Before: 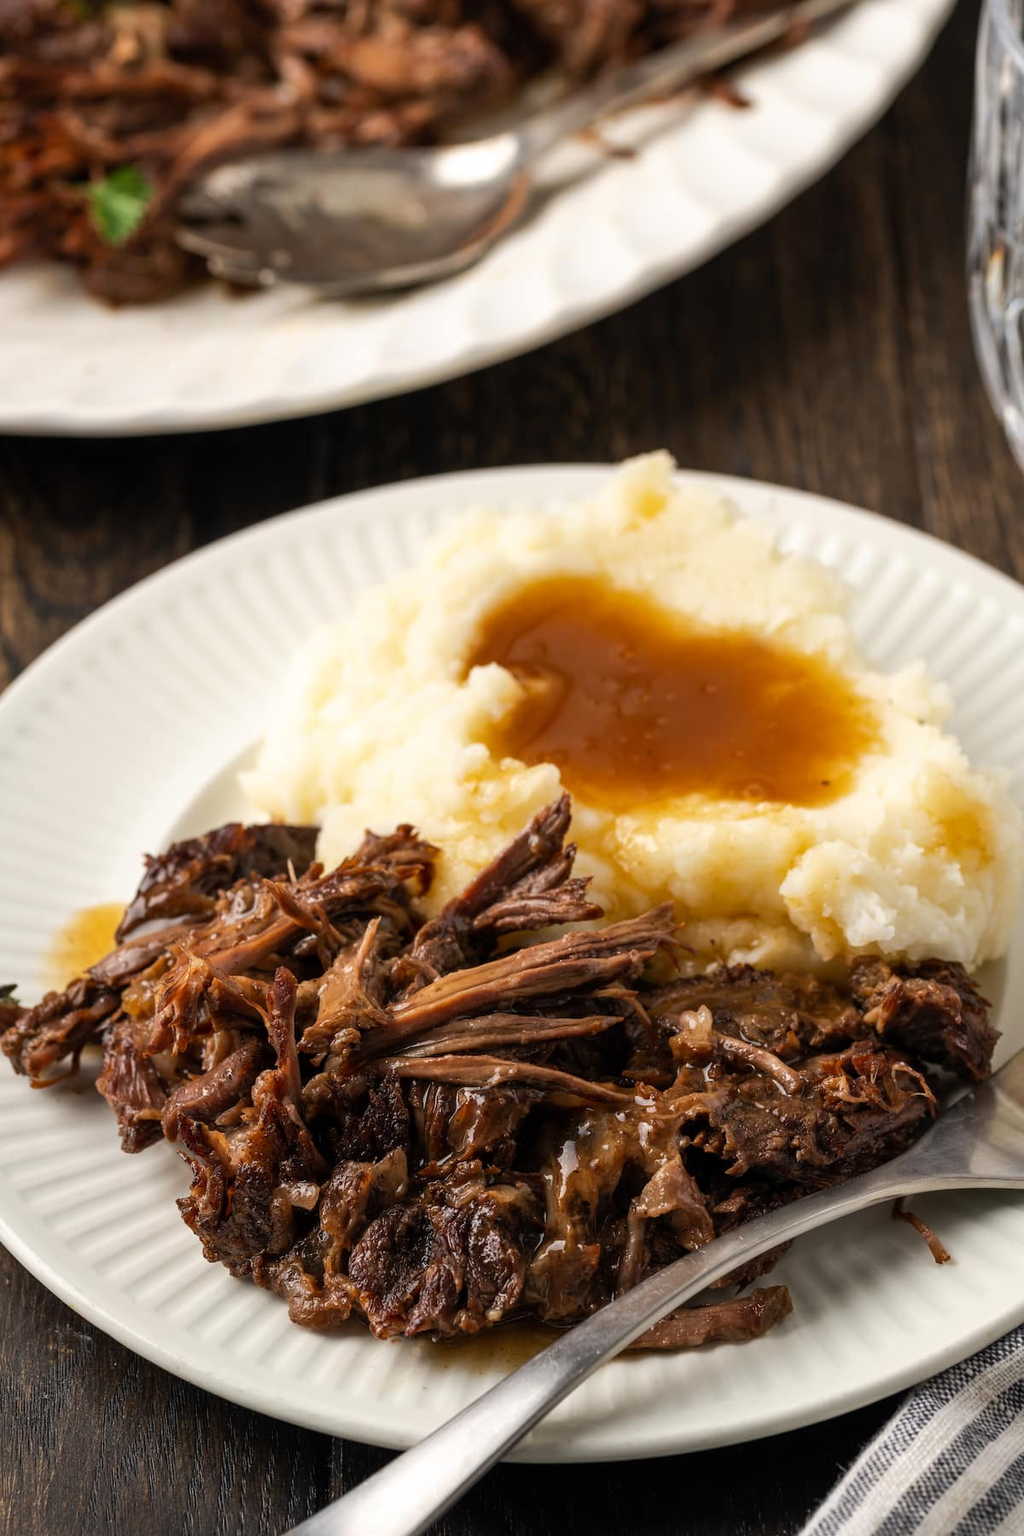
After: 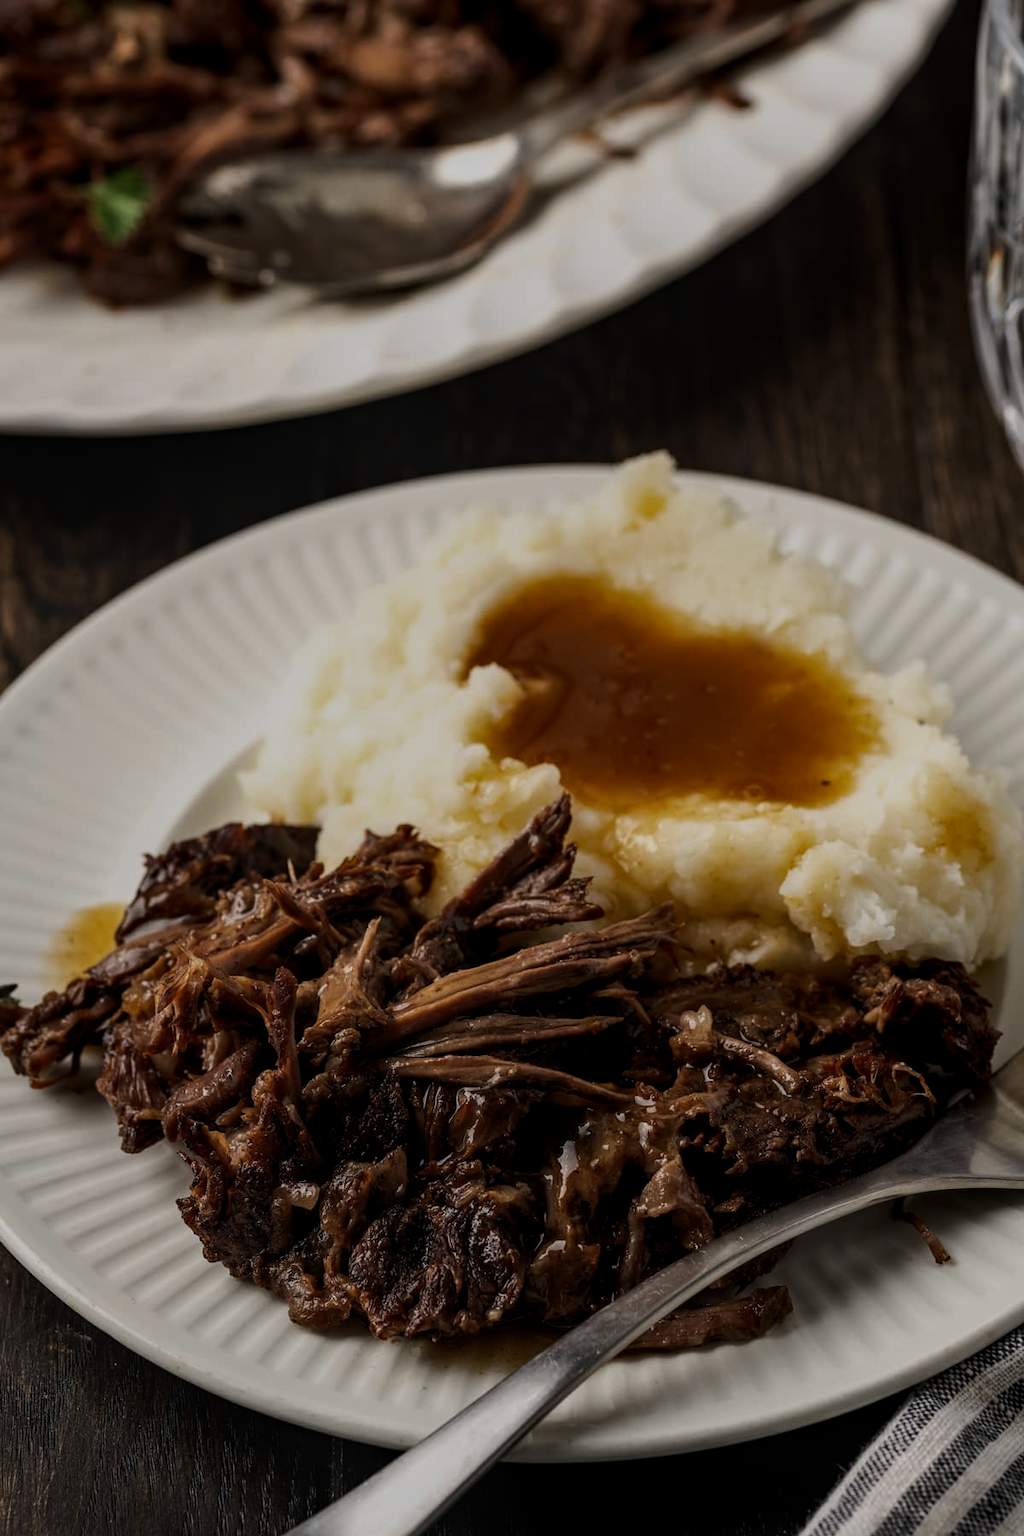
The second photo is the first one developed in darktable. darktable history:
tone equalizer: -8 EV -0.75 EV, -7 EV -0.7 EV, -6 EV -0.6 EV, -5 EV -0.4 EV, -3 EV 0.4 EV, -2 EV 0.6 EV, -1 EV 0.7 EV, +0 EV 0.75 EV, edges refinement/feathering 500, mask exposure compensation -1.57 EV, preserve details no
local contrast: on, module defaults
exposure: exposure -1.468 EV, compensate highlight preservation false
